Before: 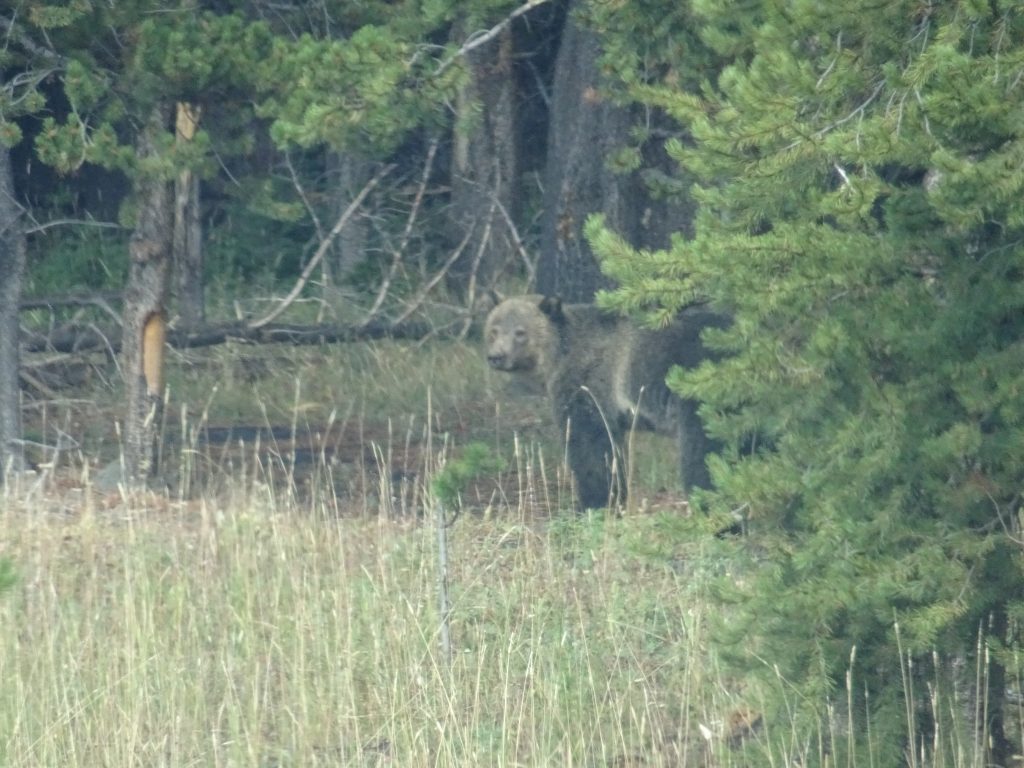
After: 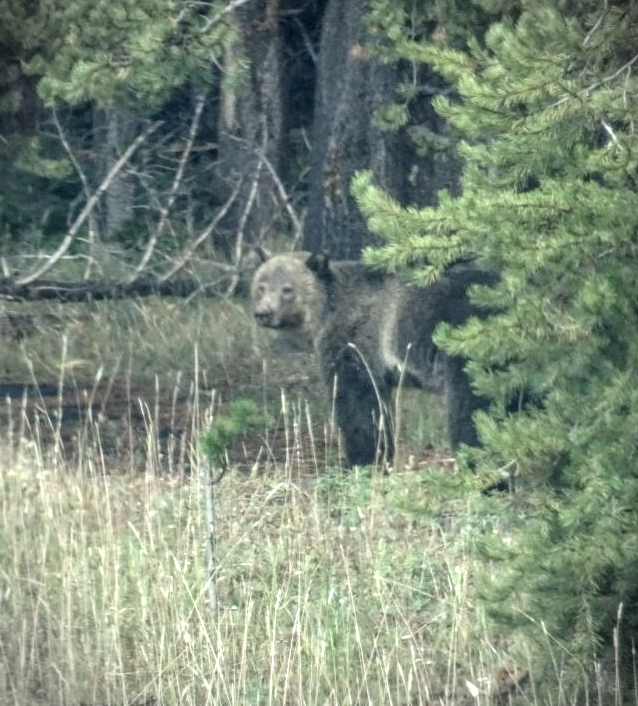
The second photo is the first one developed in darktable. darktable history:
vignetting: fall-off radius 60.89%, brightness -0.532, saturation -0.517, dithering 8-bit output
crop and rotate: left 22.807%, top 5.642%, right 14.849%, bottom 2.36%
local contrast: highlights 21%, shadows 69%, detail 170%
